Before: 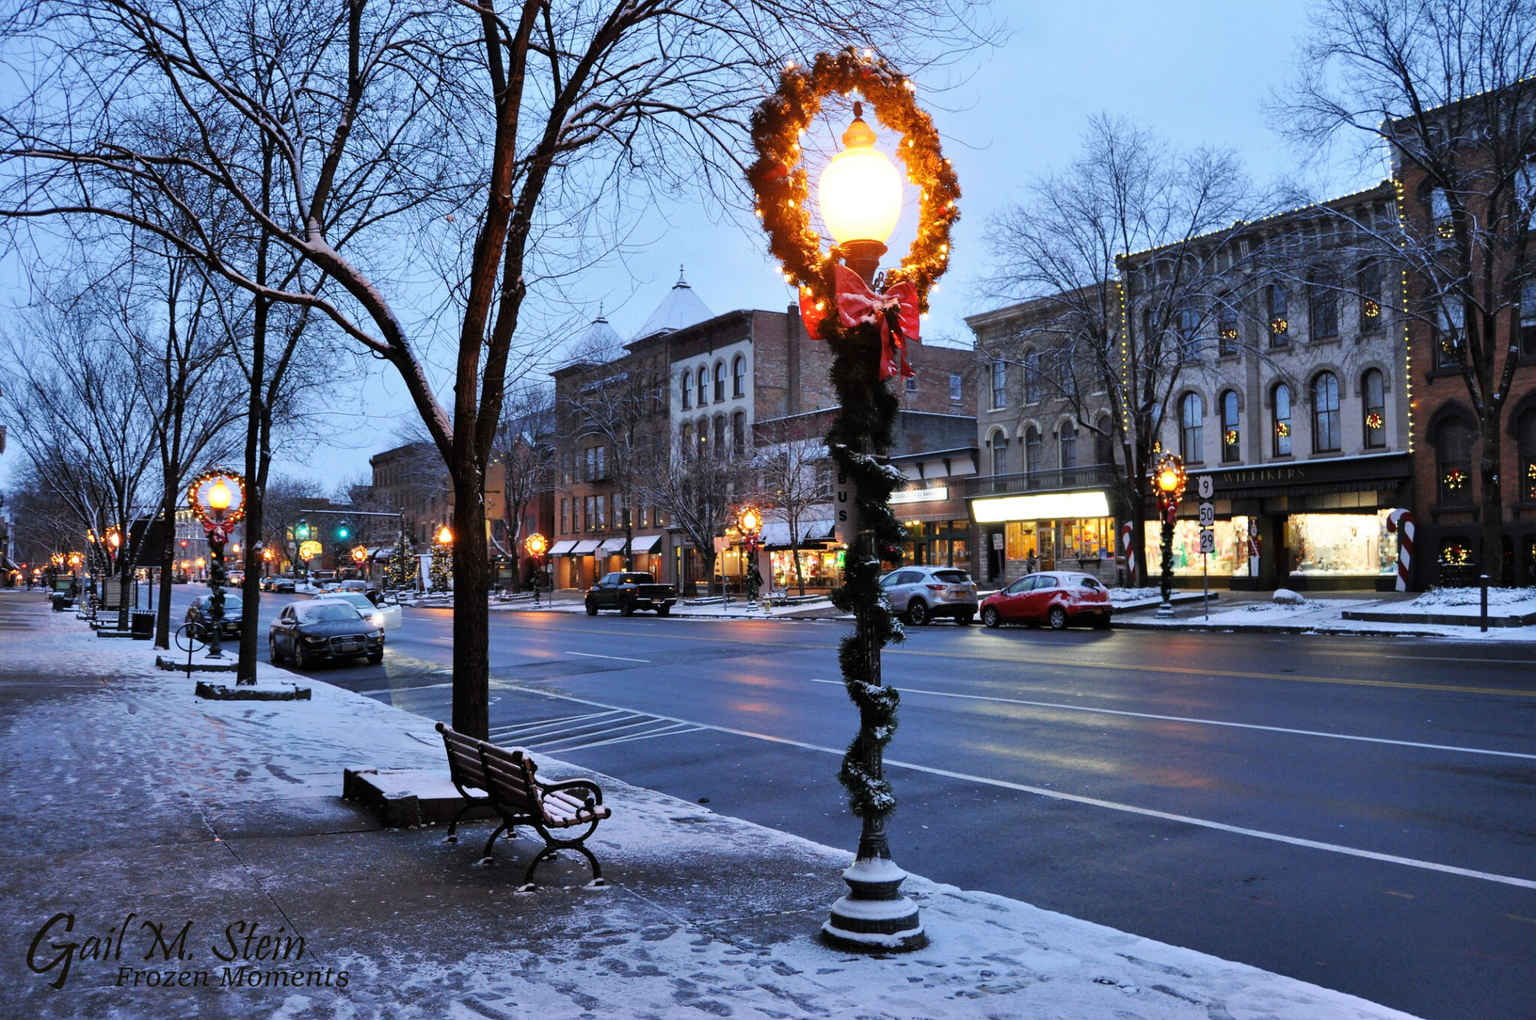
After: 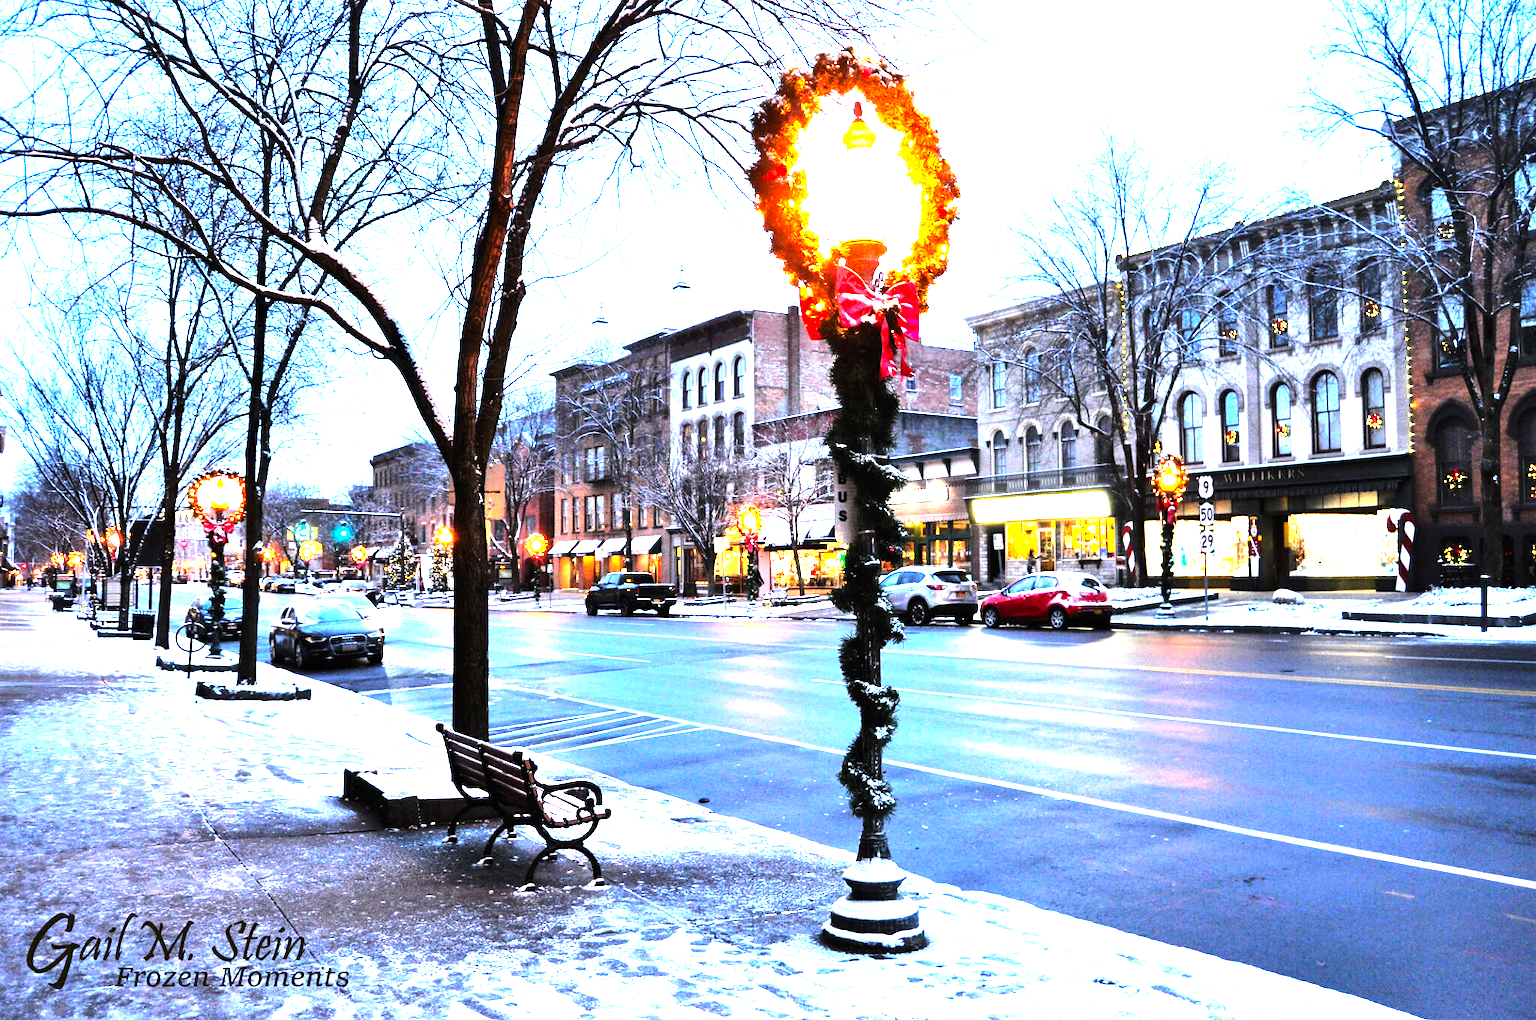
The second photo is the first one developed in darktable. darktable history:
exposure: black level correction 0, exposure 1.625 EV, compensate exposure bias true, compensate highlight preservation false
tone equalizer: -8 EV -1.08 EV, -7 EV -1.01 EV, -6 EV -0.867 EV, -5 EV -0.578 EV, -3 EV 0.578 EV, -2 EV 0.867 EV, -1 EV 1.01 EV, +0 EV 1.08 EV, edges refinement/feathering 500, mask exposure compensation -1.57 EV, preserve details no
contrast brightness saturation: contrast 0.09, saturation 0.28
